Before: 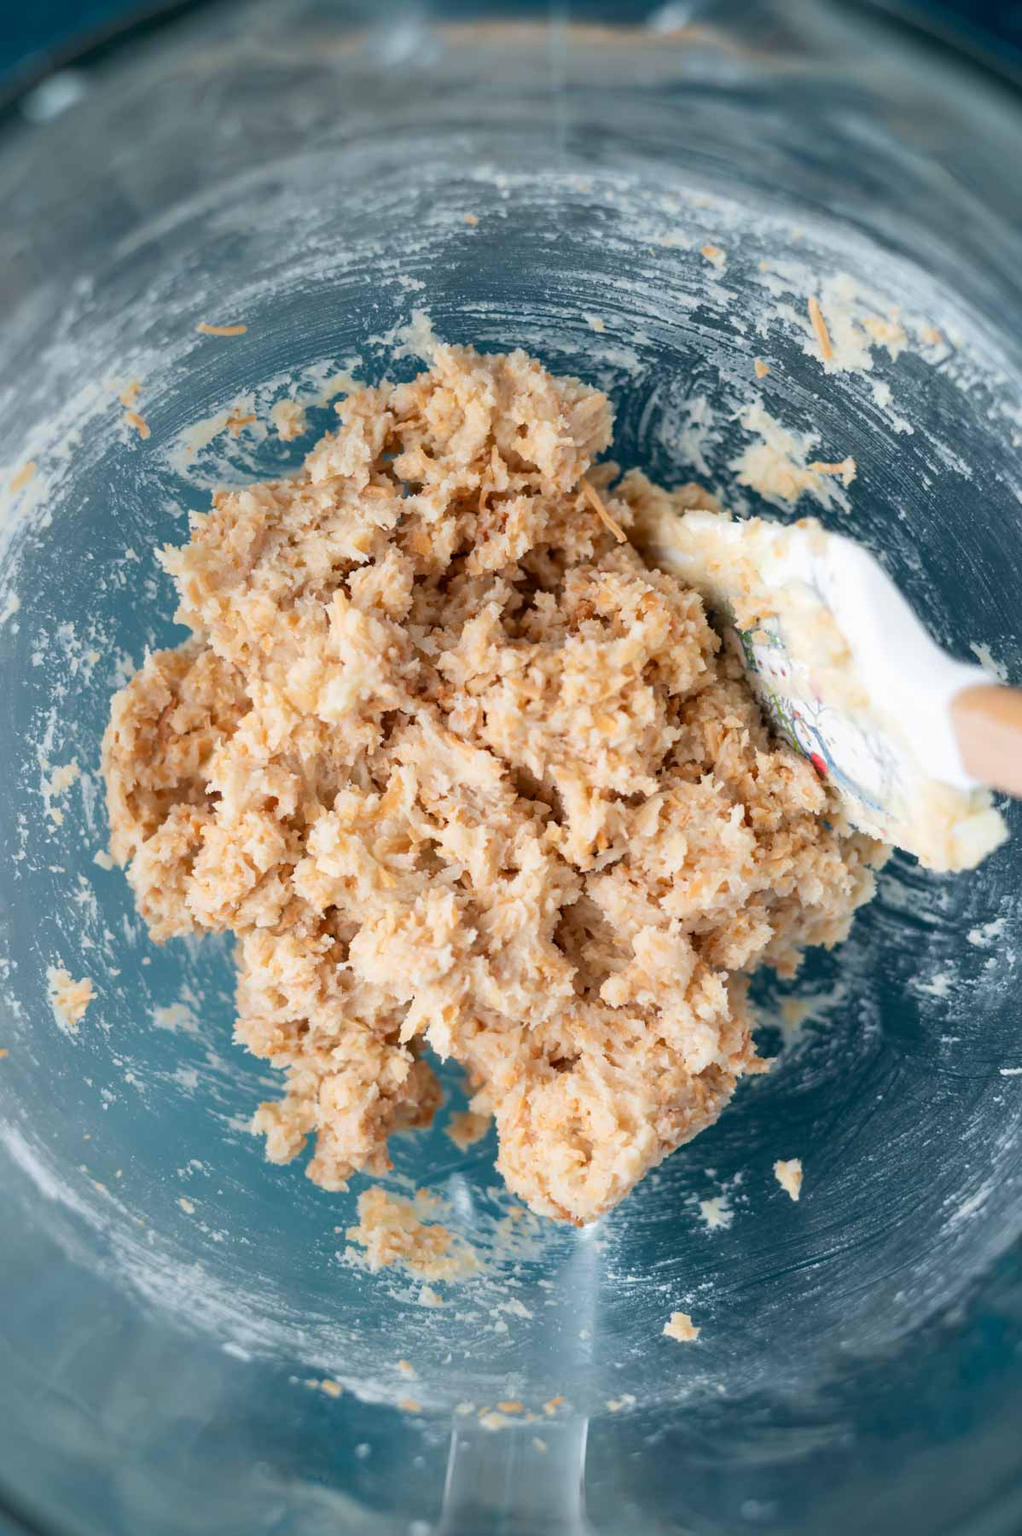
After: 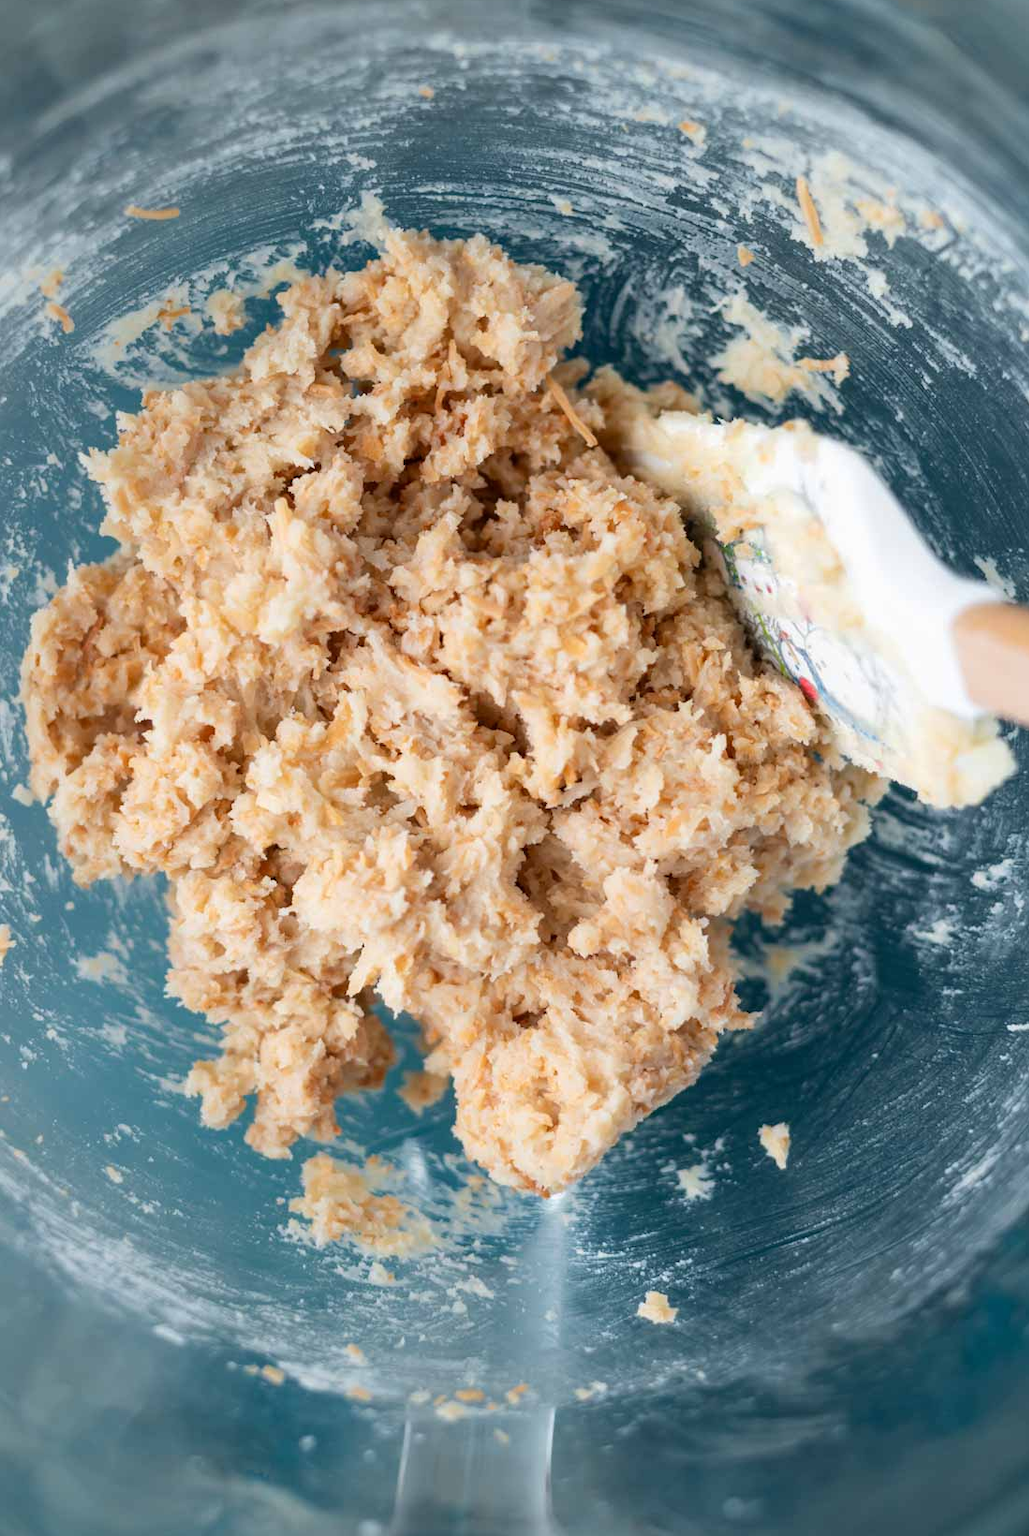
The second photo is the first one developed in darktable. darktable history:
crop and rotate: left 8.201%, top 8.882%
